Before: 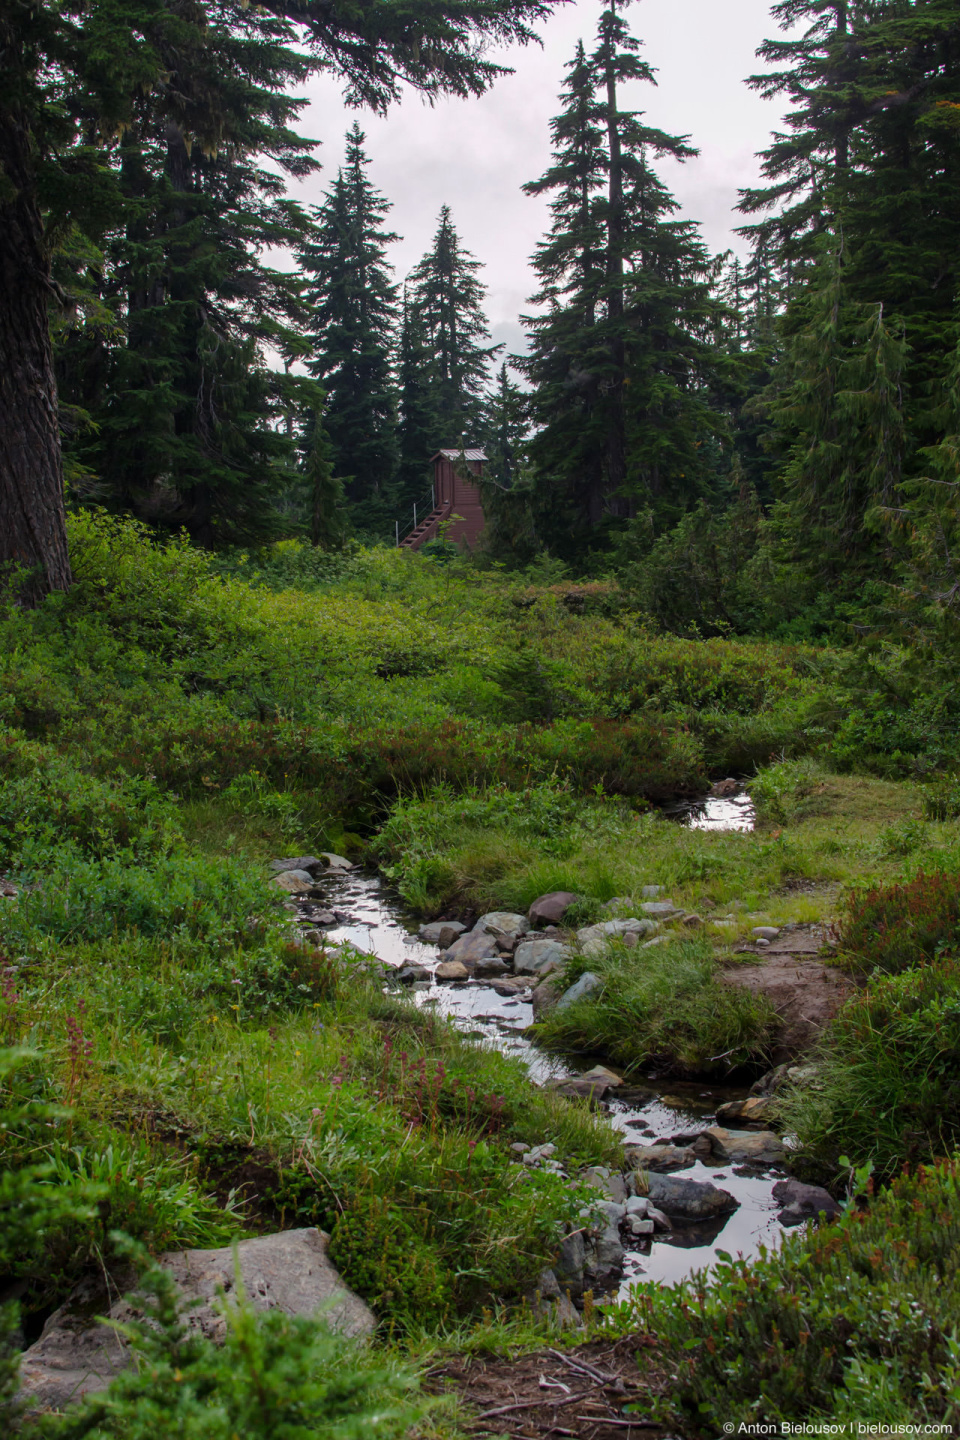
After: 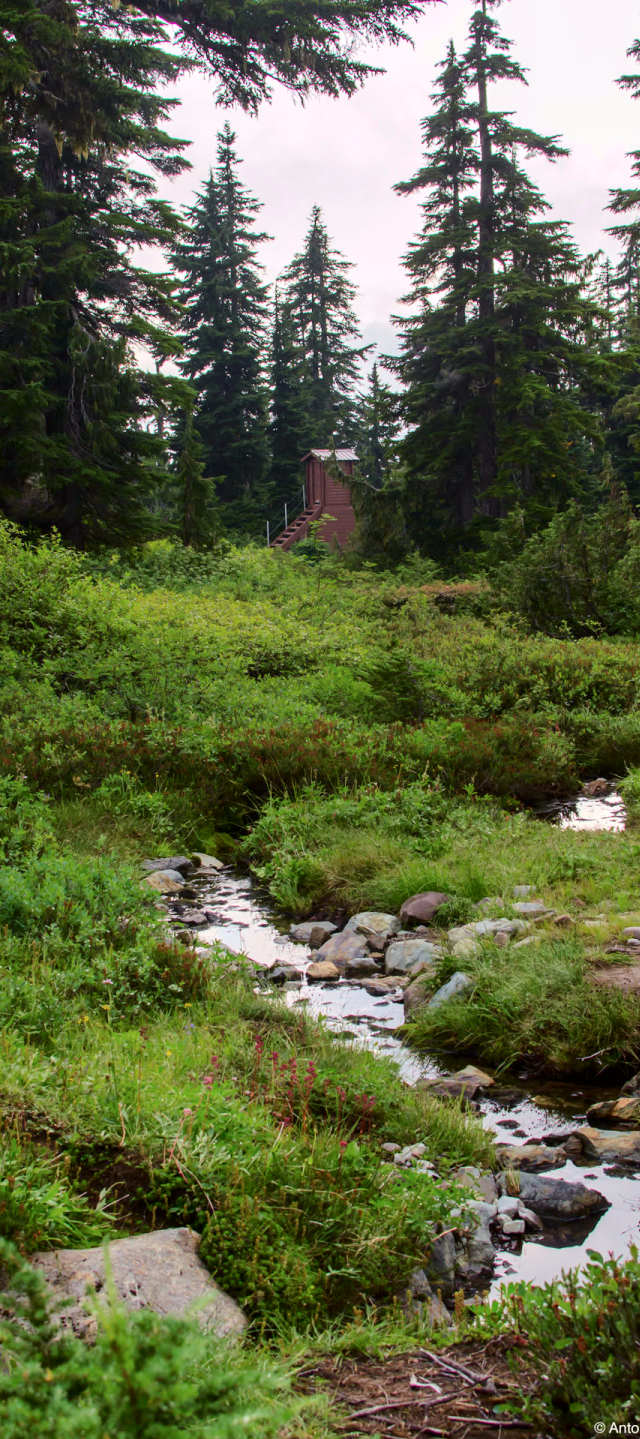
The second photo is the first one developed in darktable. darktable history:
exposure: exposure 0.6 EV, compensate highlight preservation false
tone curve: curves: ch0 [(0, 0) (0.091, 0.066) (0.184, 0.16) (0.491, 0.519) (0.748, 0.765) (1, 0.919)]; ch1 [(0, 0) (0.179, 0.173) (0.322, 0.32) (0.424, 0.424) (0.502, 0.504) (0.56, 0.578) (0.631, 0.675) (0.777, 0.806) (1, 1)]; ch2 [(0, 0) (0.434, 0.447) (0.483, 0.487) (0.547, 0.573) (0.676, 0.673) (1, 1)], color space Lab, independent channels, preserve colors none
crop and rotate: left 13.537%, right 19.796%
